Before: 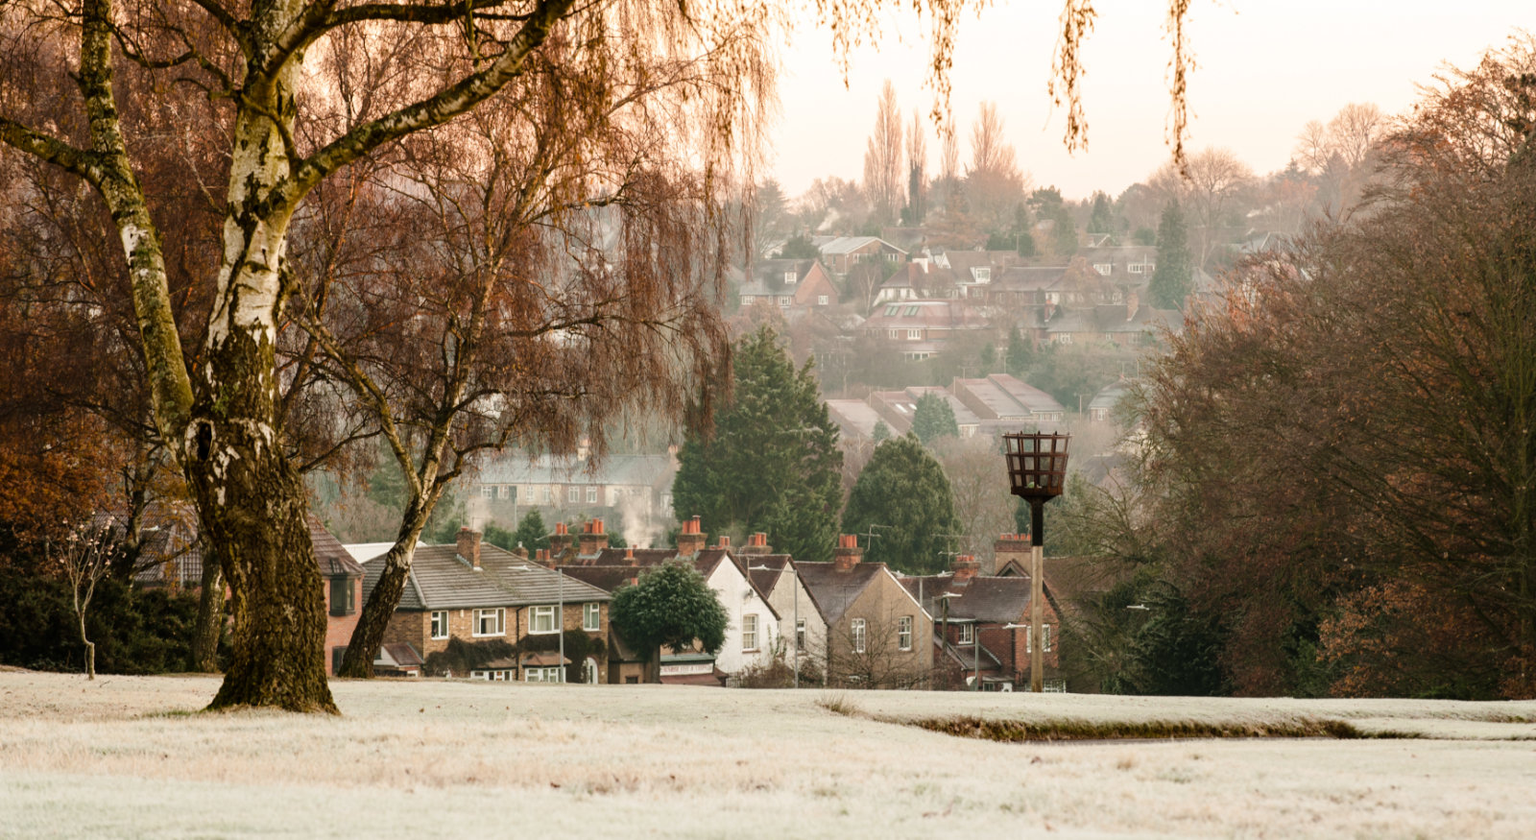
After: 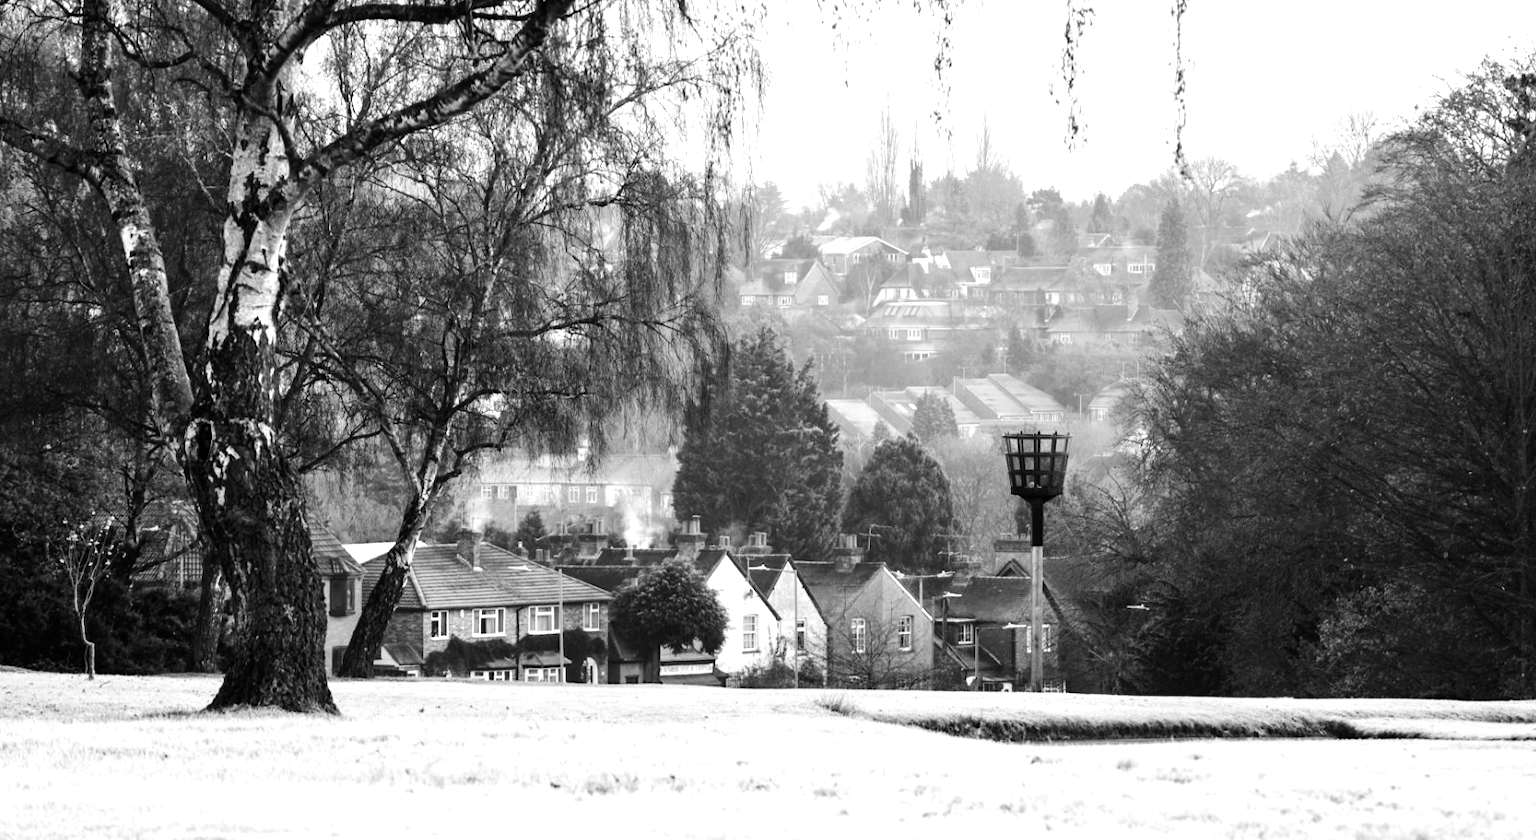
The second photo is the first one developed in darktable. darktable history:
tone equalizer: -8 EV -0.75 EV, -7 EV -0.7 EV, -6 EV -0.6 EV, -5 EV -0.4 EV, -3 EV 0.4 EV, -2 EV 0.6 EV, -1 EV 0.7 EV, +0 EV 0.75 EV, edges refinement/feathering 500, mask exposure compensation -1.57 EV, preserve details no
monochrome: on, module defaults
